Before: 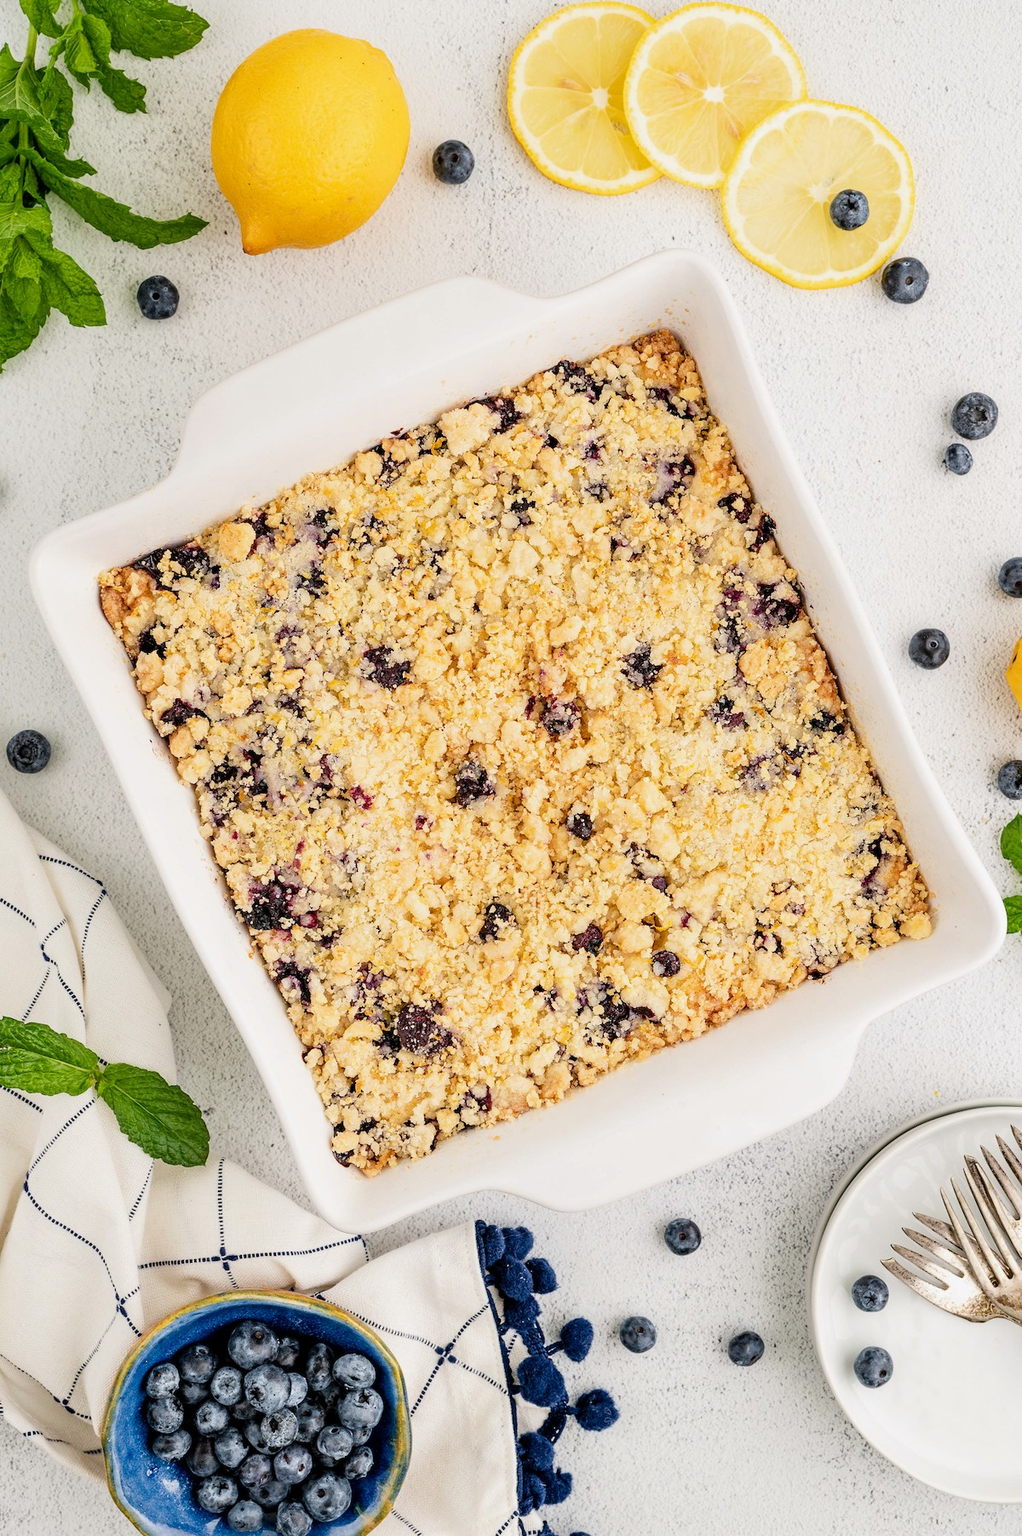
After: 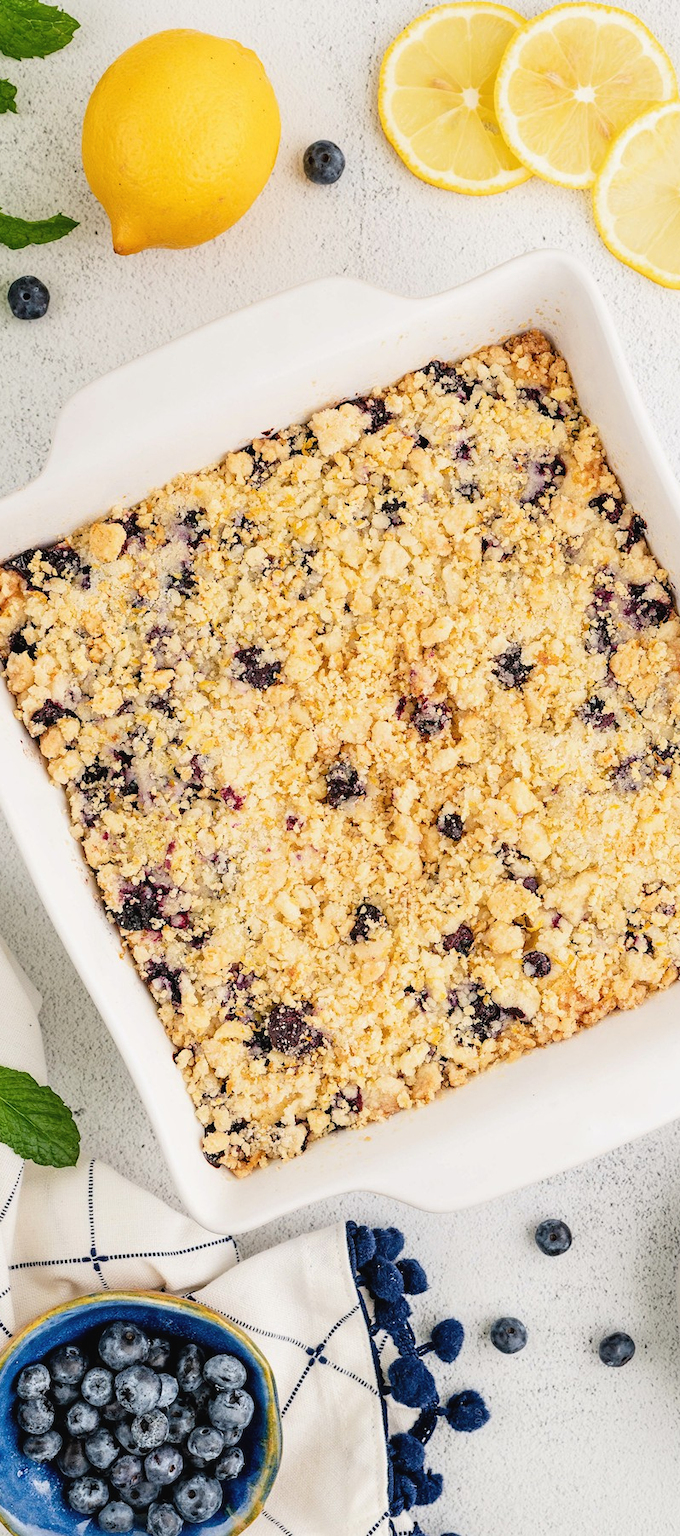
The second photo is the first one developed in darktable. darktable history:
crop and rotate: left 12.673%, right 20.66%
exposure: black level correction -0.003, exposure 0.04 EV, compensate highlight preservation false
